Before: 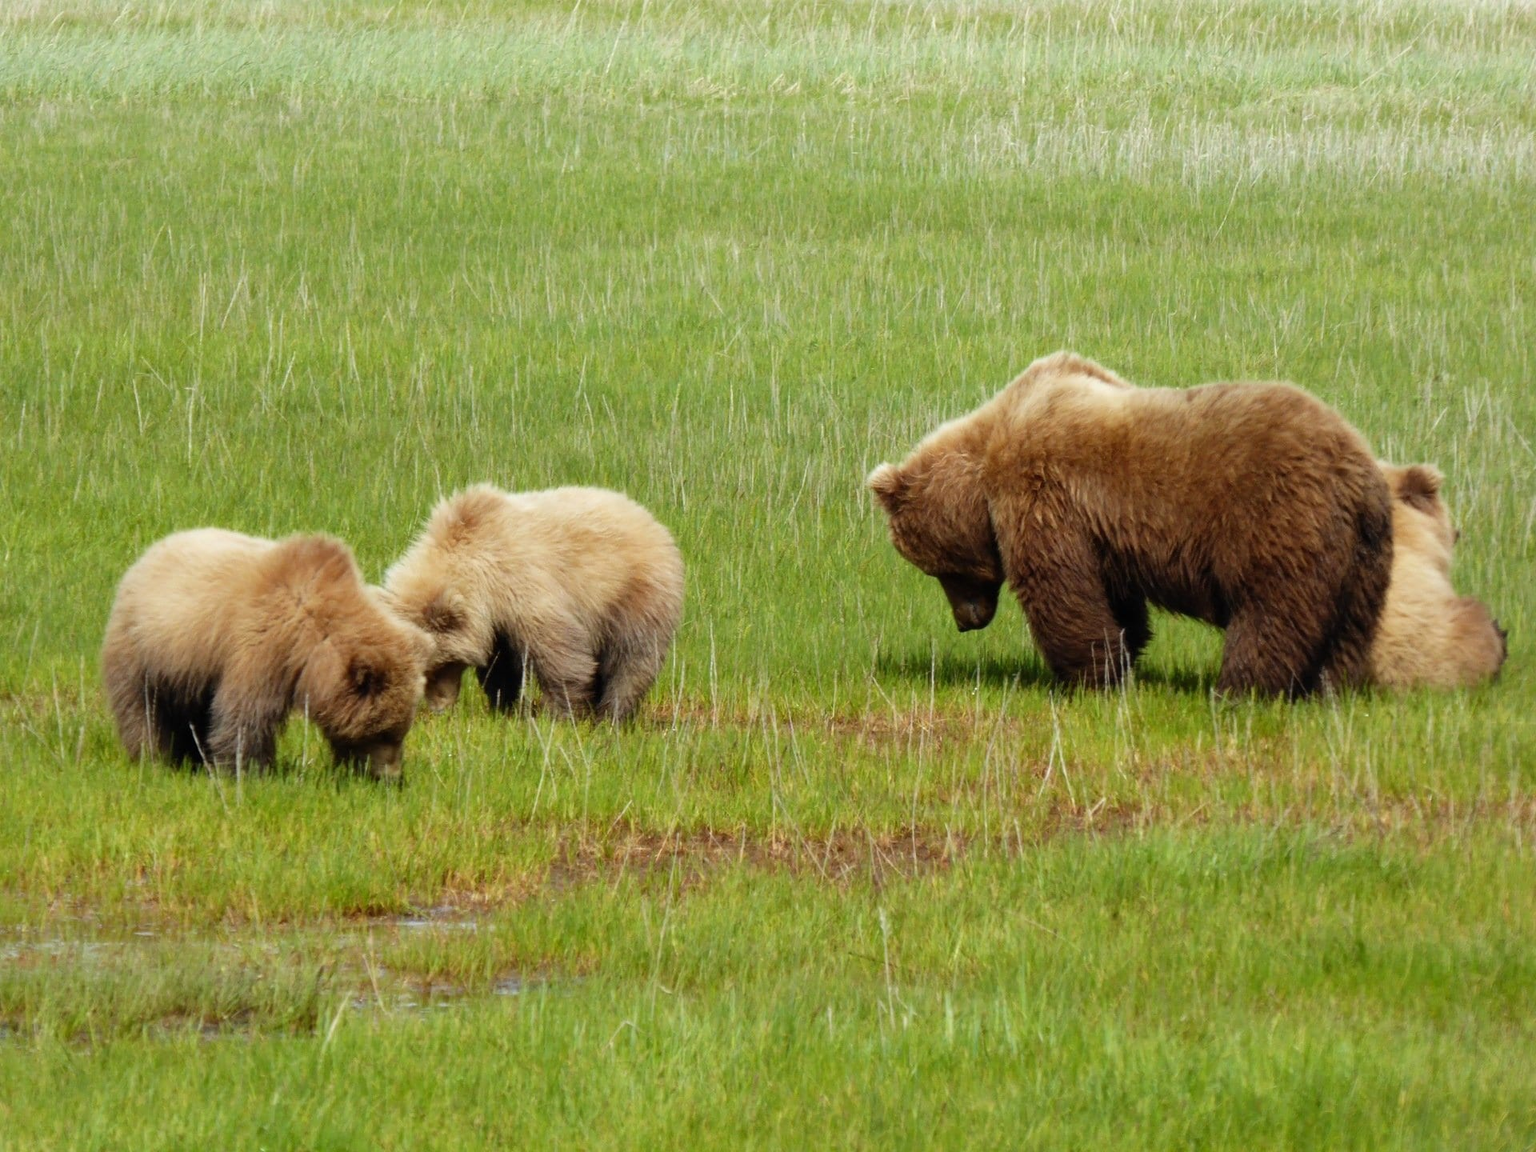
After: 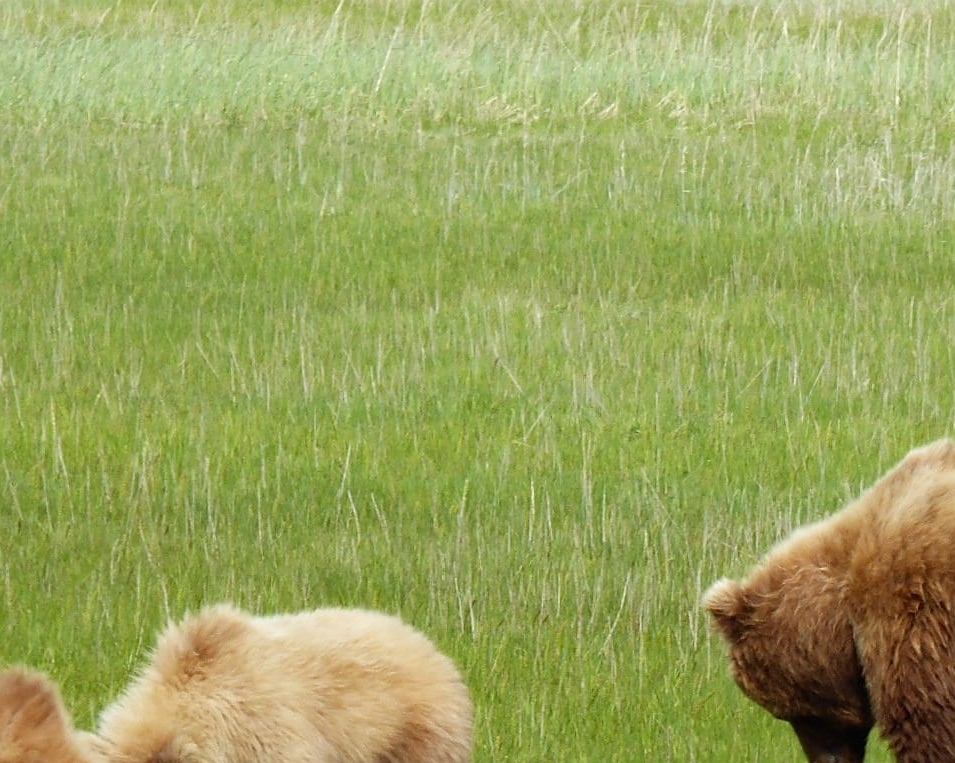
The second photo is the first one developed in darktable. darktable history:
crop: left 19.899%, right 30.322%, bottom 46.971%
sharpen: radius 1.869, amount 0.409, threshold 1.494
